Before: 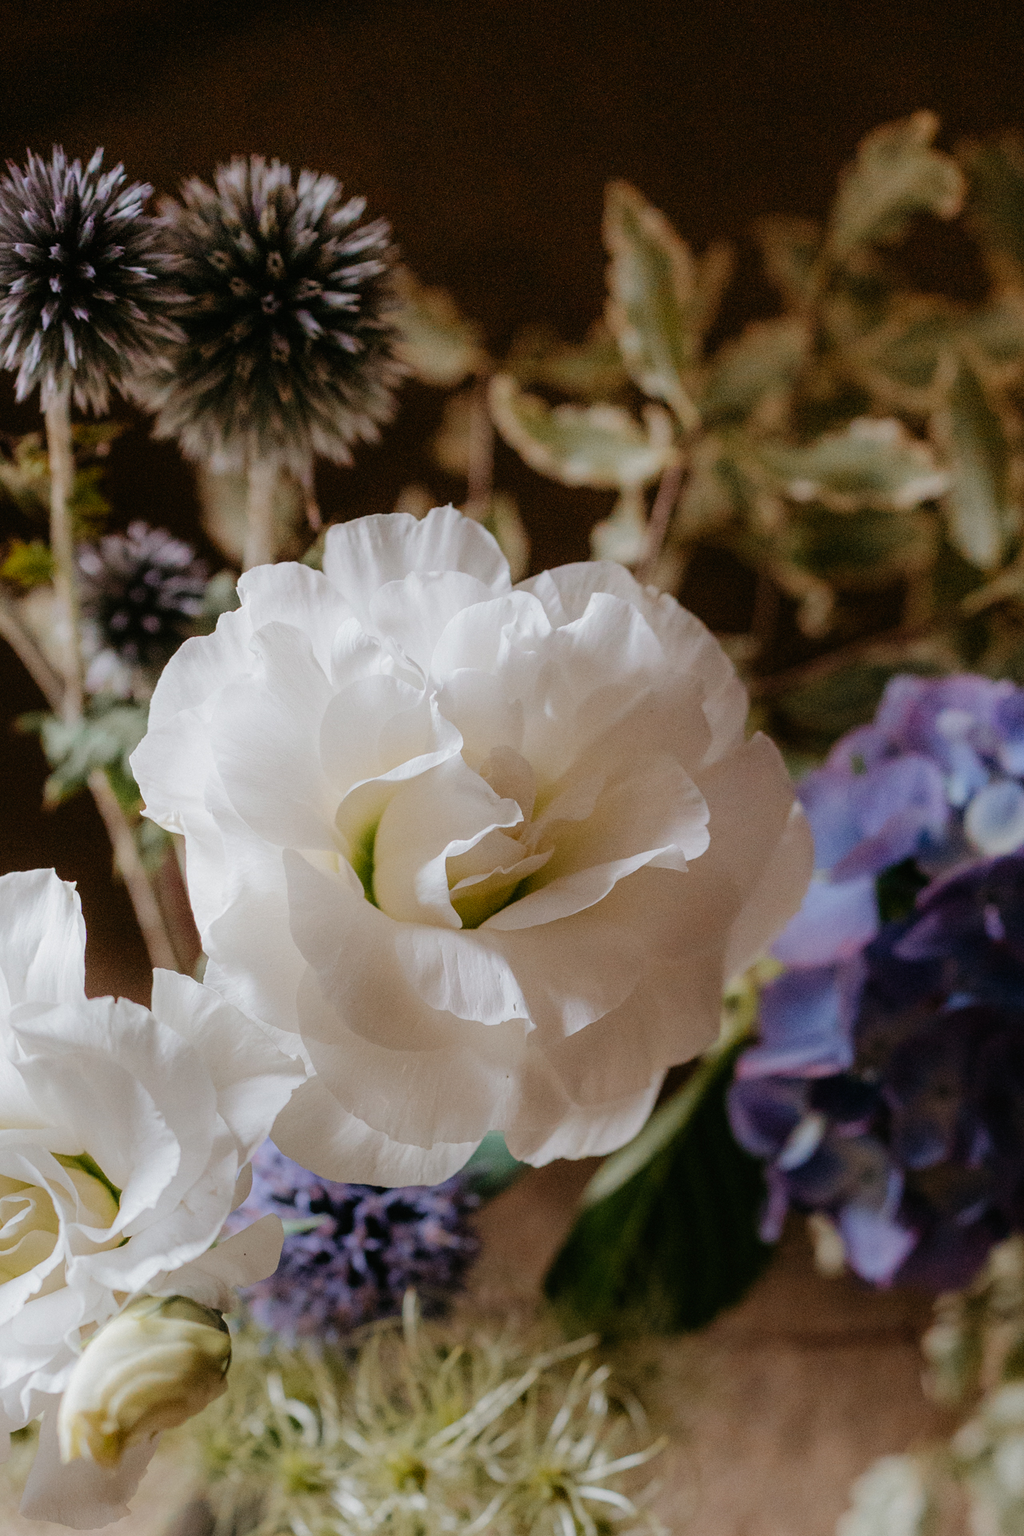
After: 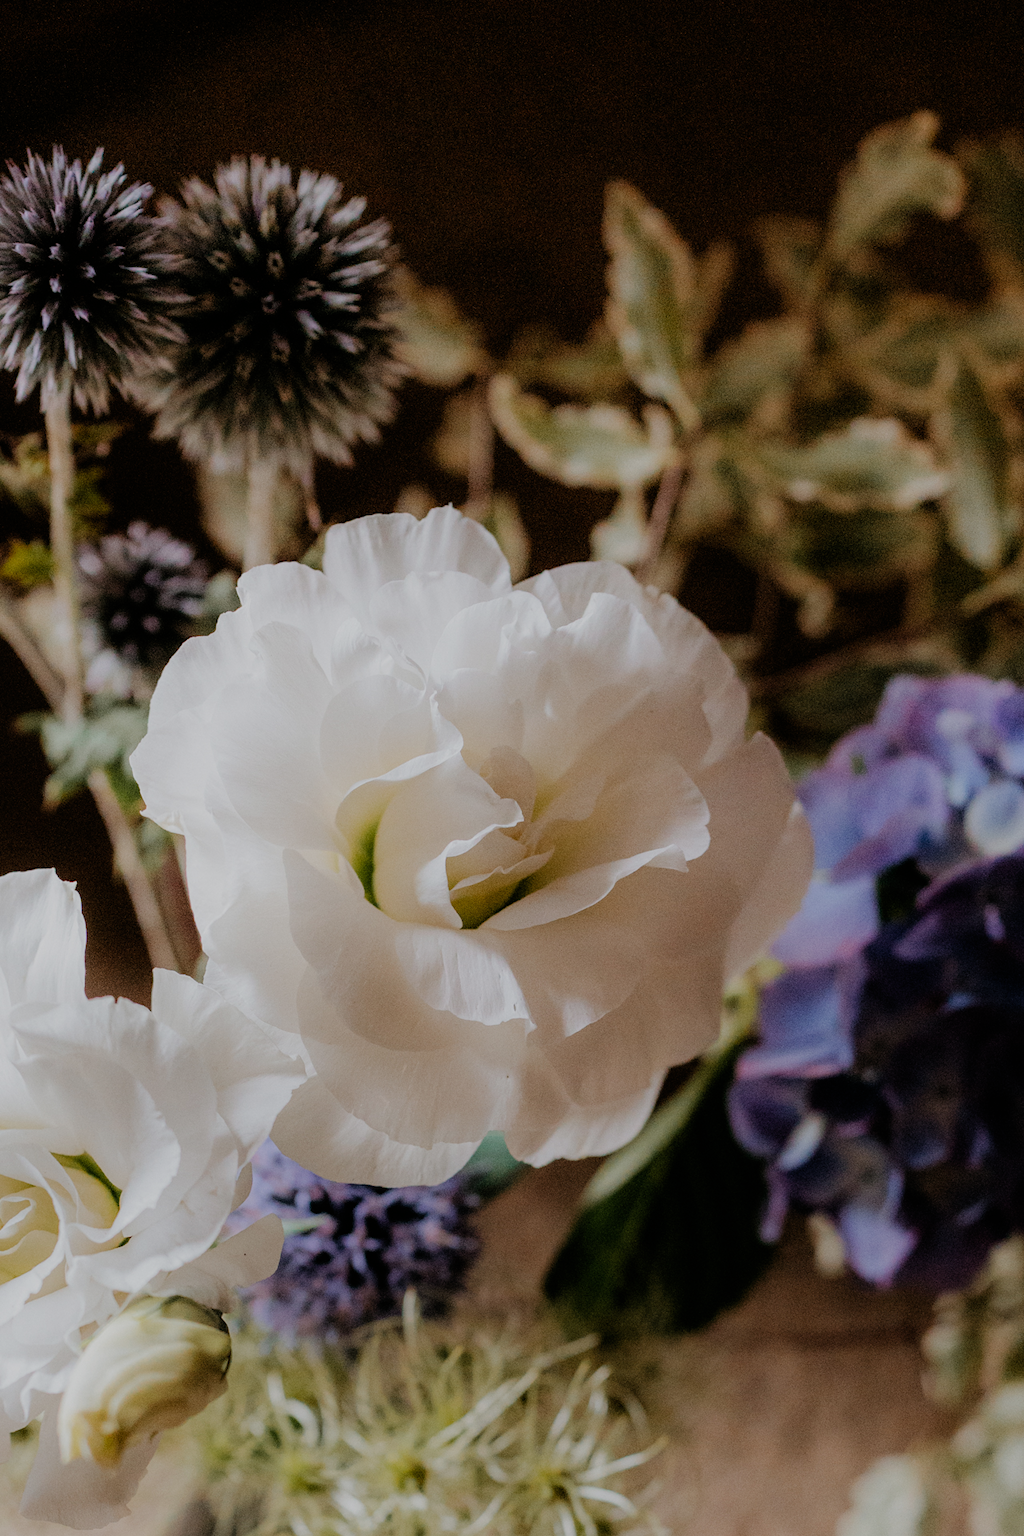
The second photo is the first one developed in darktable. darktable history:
filmic rgb: black relative exposure -16 EV, white relative exposure 6.88 EV, threshold 2.98 EV, hardness 4.67, iterations of high-quality reconstruction 10, enable highlight reconstruction true
